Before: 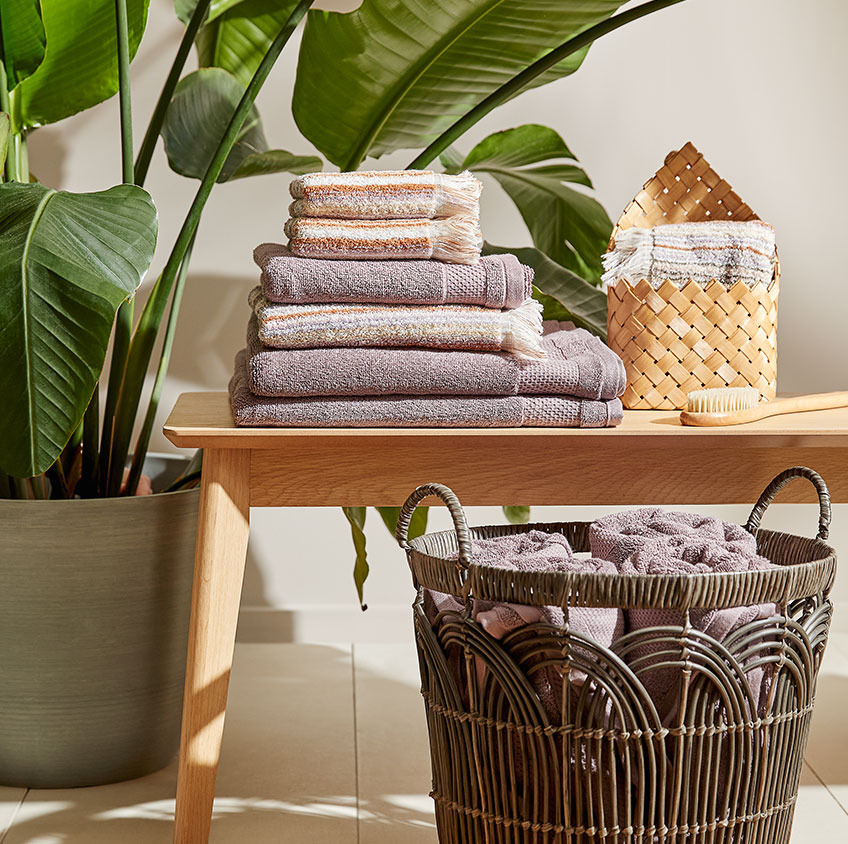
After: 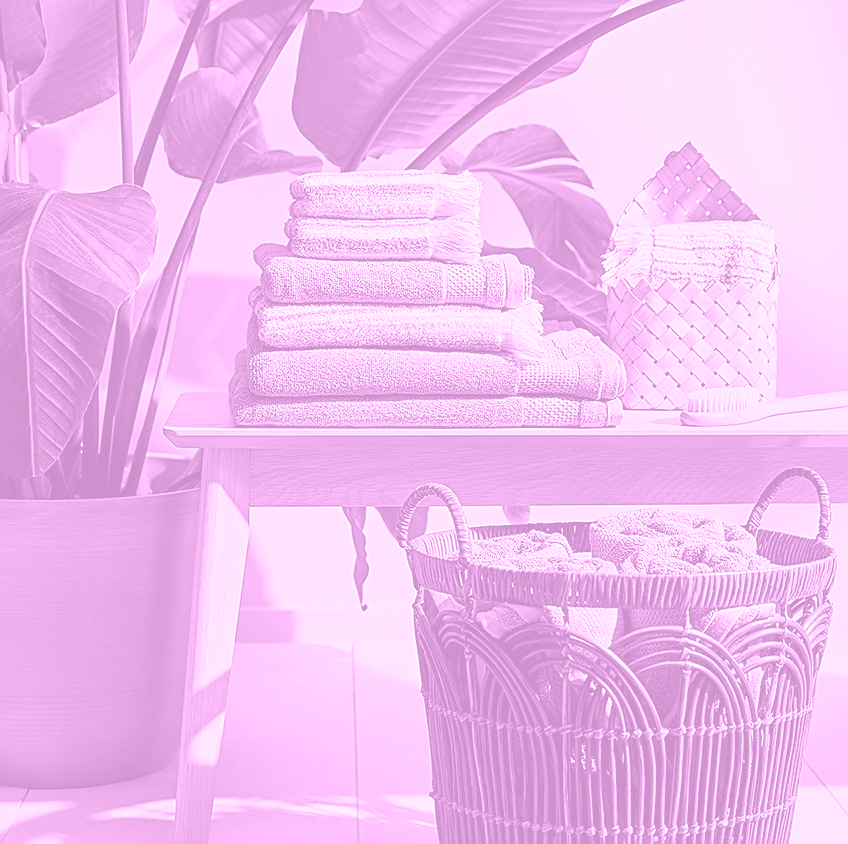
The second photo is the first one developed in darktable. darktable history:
sharpen: on, module defaults
colorize: hue 331.2°, saturation 69%, source mix 30.28%, lightness 69.02%, version 1
color balance rgb: linear chroma grading › global chroma 9%, perceptual saturation grading › global saturation 36%, perceptual saturation grading › shadows 35%, perceptual brilliance grading › global brilliance 15%, perceptual brilliance grading › shadows -35%, global vibrance 15%
color zones: curves: ch0 [(0.473, 0.374) (0.742, 0.784)]; ch1 [(0.354, 0.737) (0.742, 0.705)]; ch2 [(0.318, 0.421) (0.758, 0.532)]
